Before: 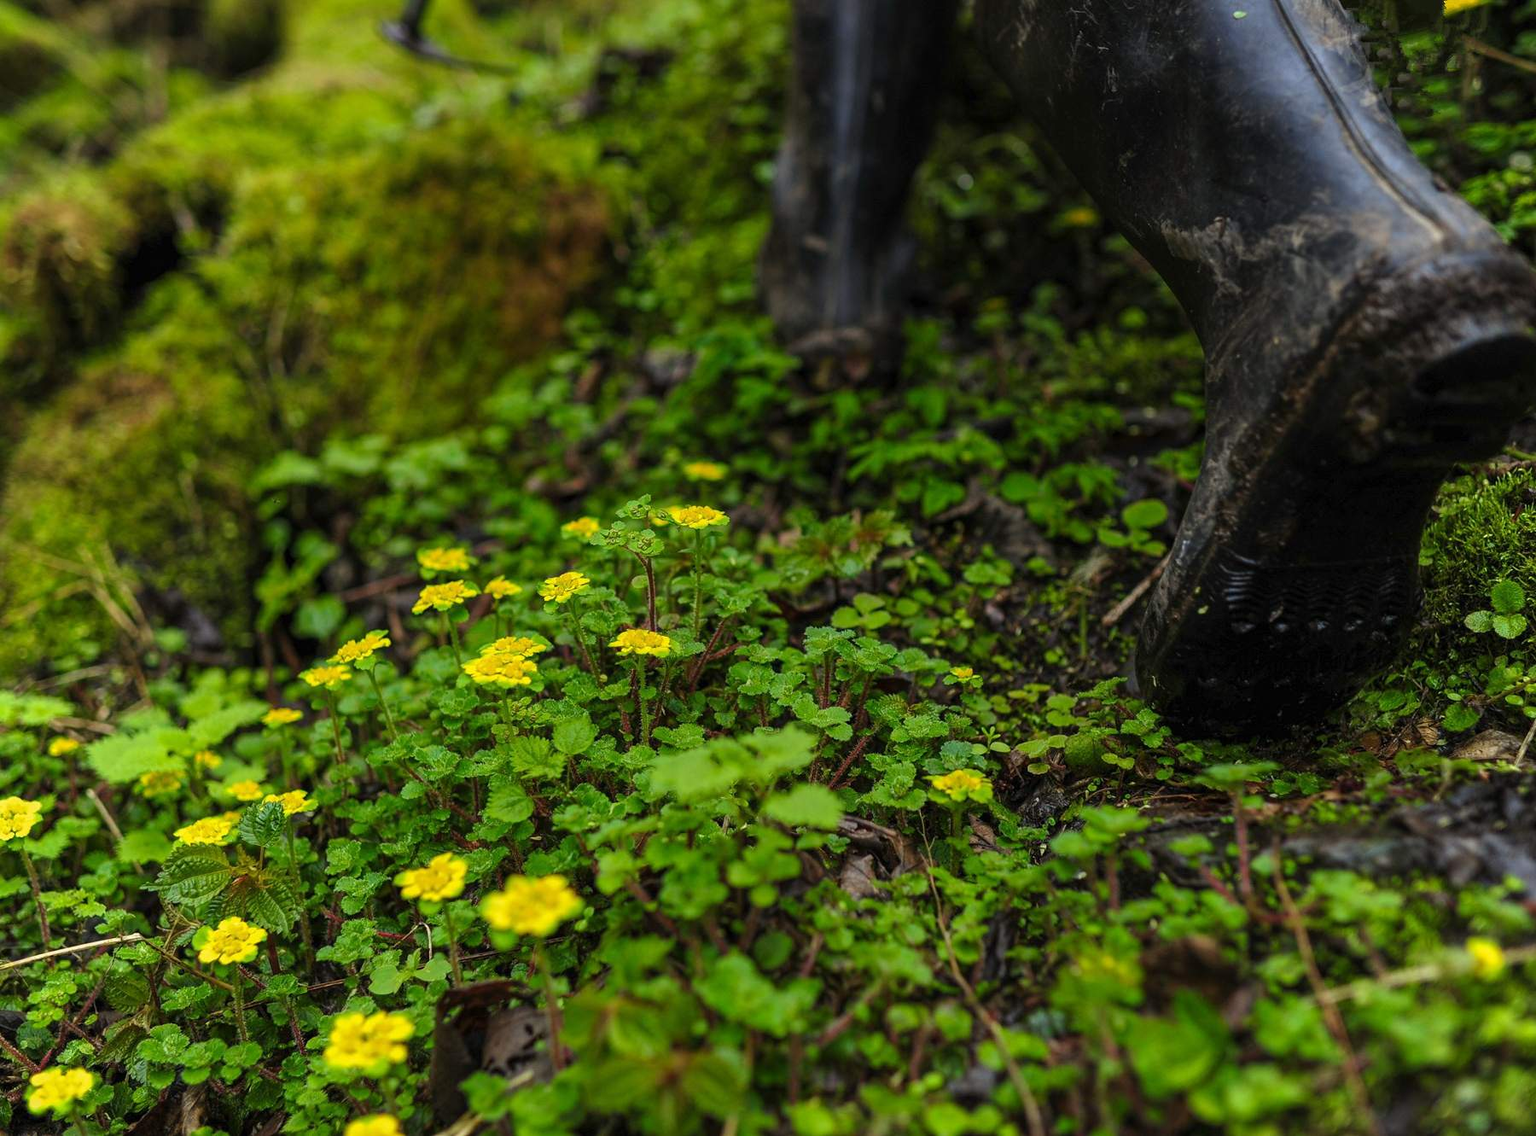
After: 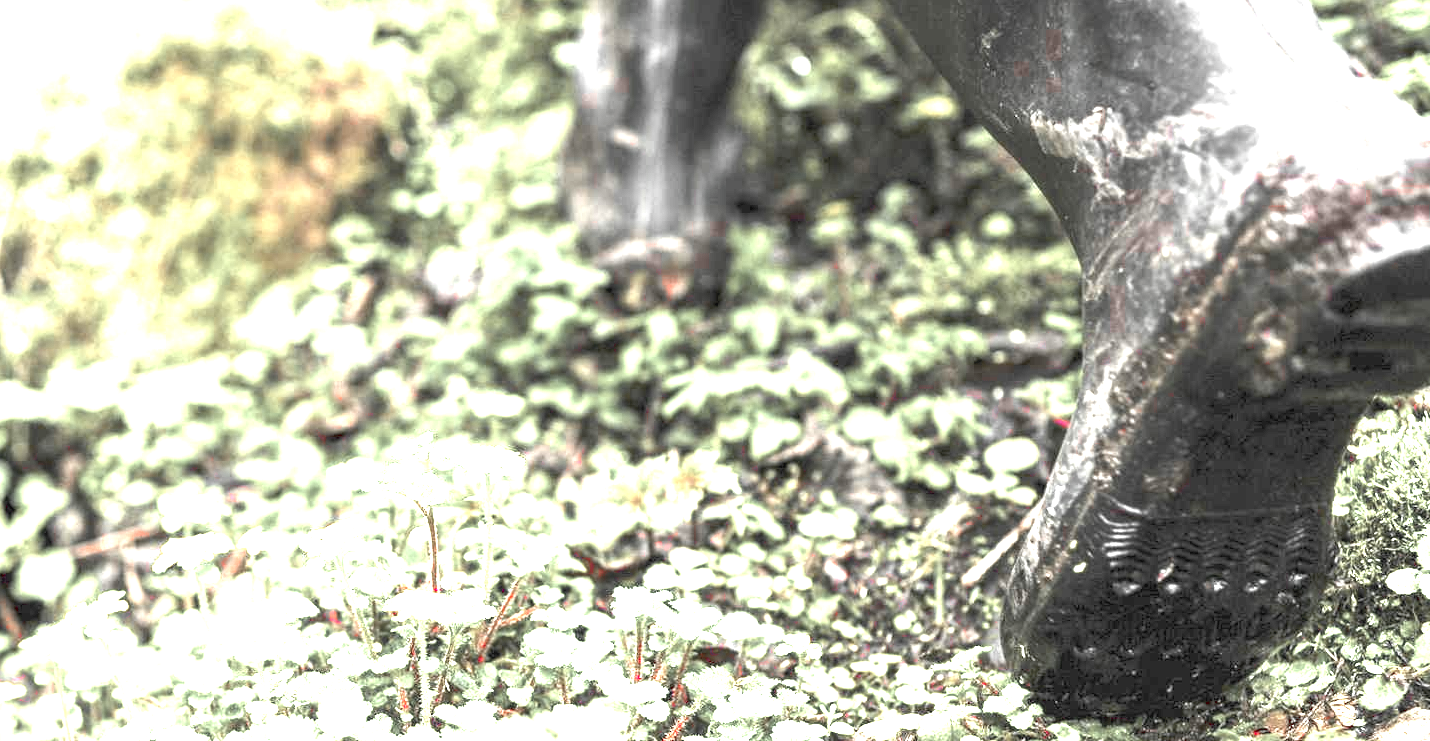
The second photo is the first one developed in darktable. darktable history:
exposure: black level correction 0, exposure 4 EV, compensate exposure bias true, compensate highlight preservation false
white balance: emerald 1
color zones: curves: ch1 [(0, 0.831) (0.08, 0.771) (0.157, 0.268) (0.241, 0.207) (0.562, -0.005) (0.714, -0.013) (0.876, 0.01) (1, 0.831)]
crop: left 18.38%, top 11.092%, right 2.134%, bottom 33.217%
